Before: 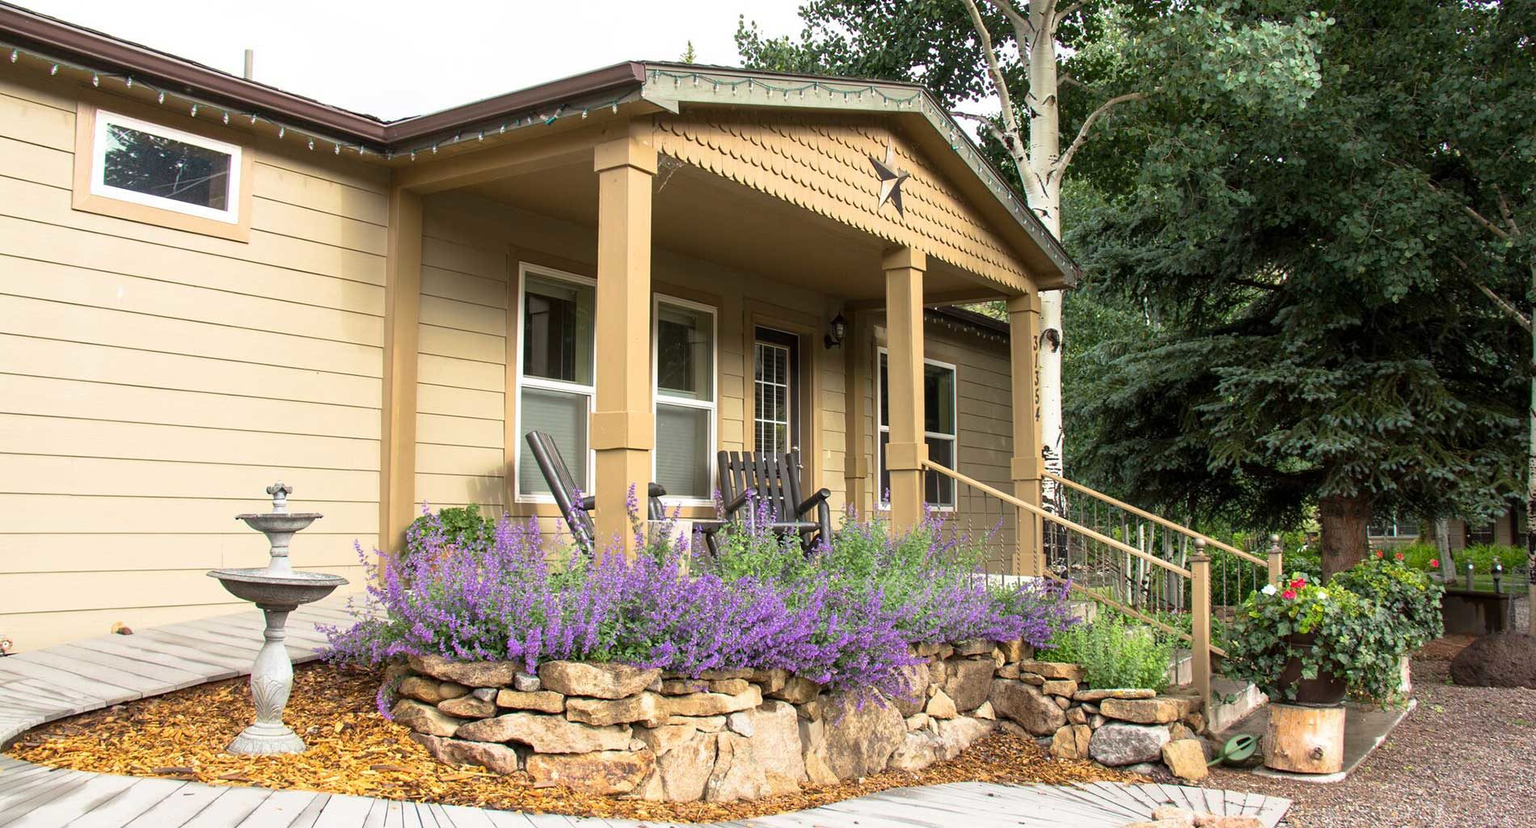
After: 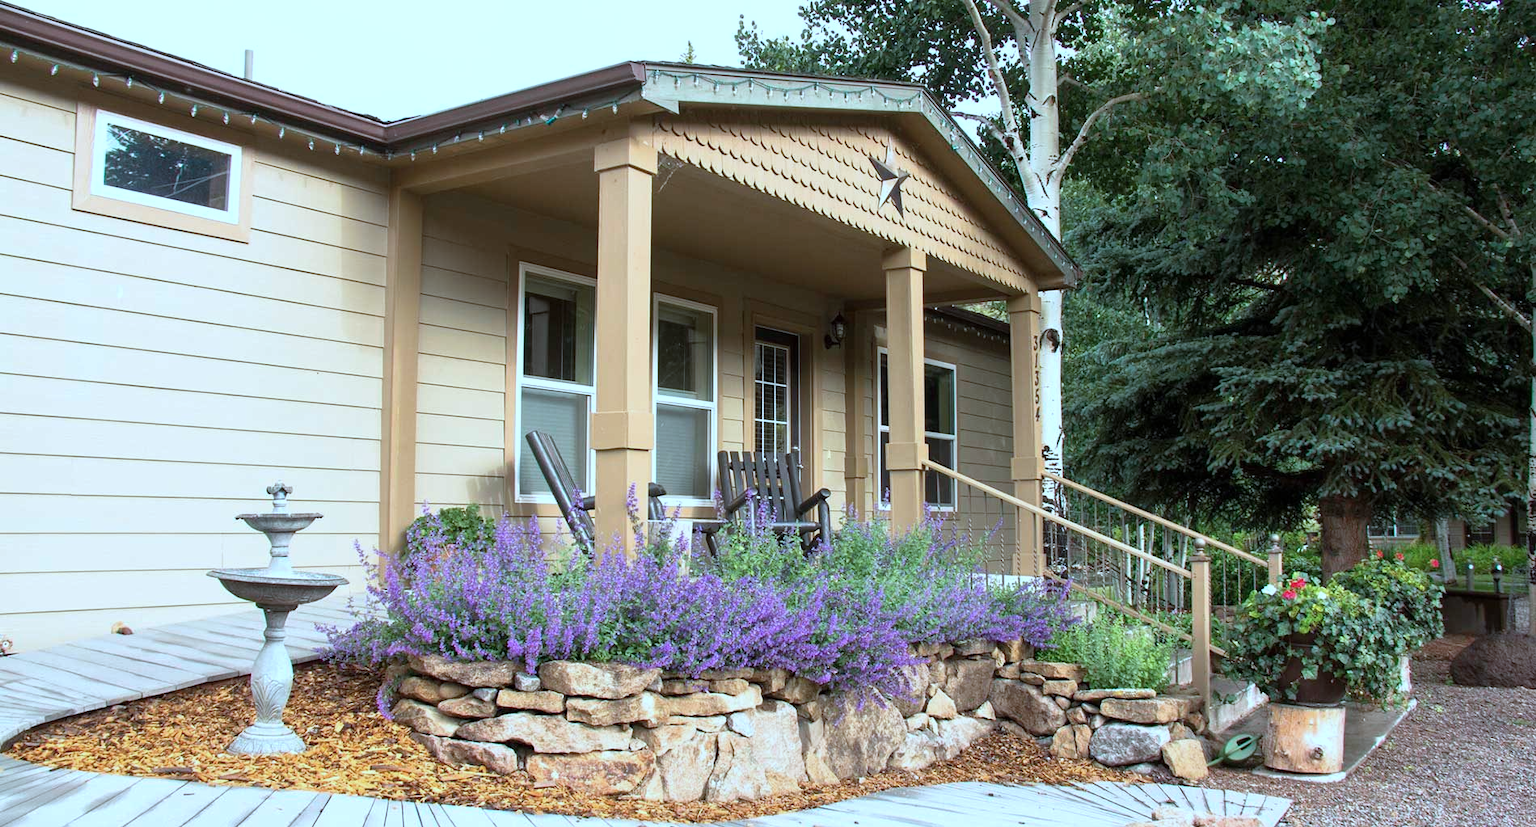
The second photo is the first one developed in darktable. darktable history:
color correction: highlights a* -9, highlights b* -22.92
